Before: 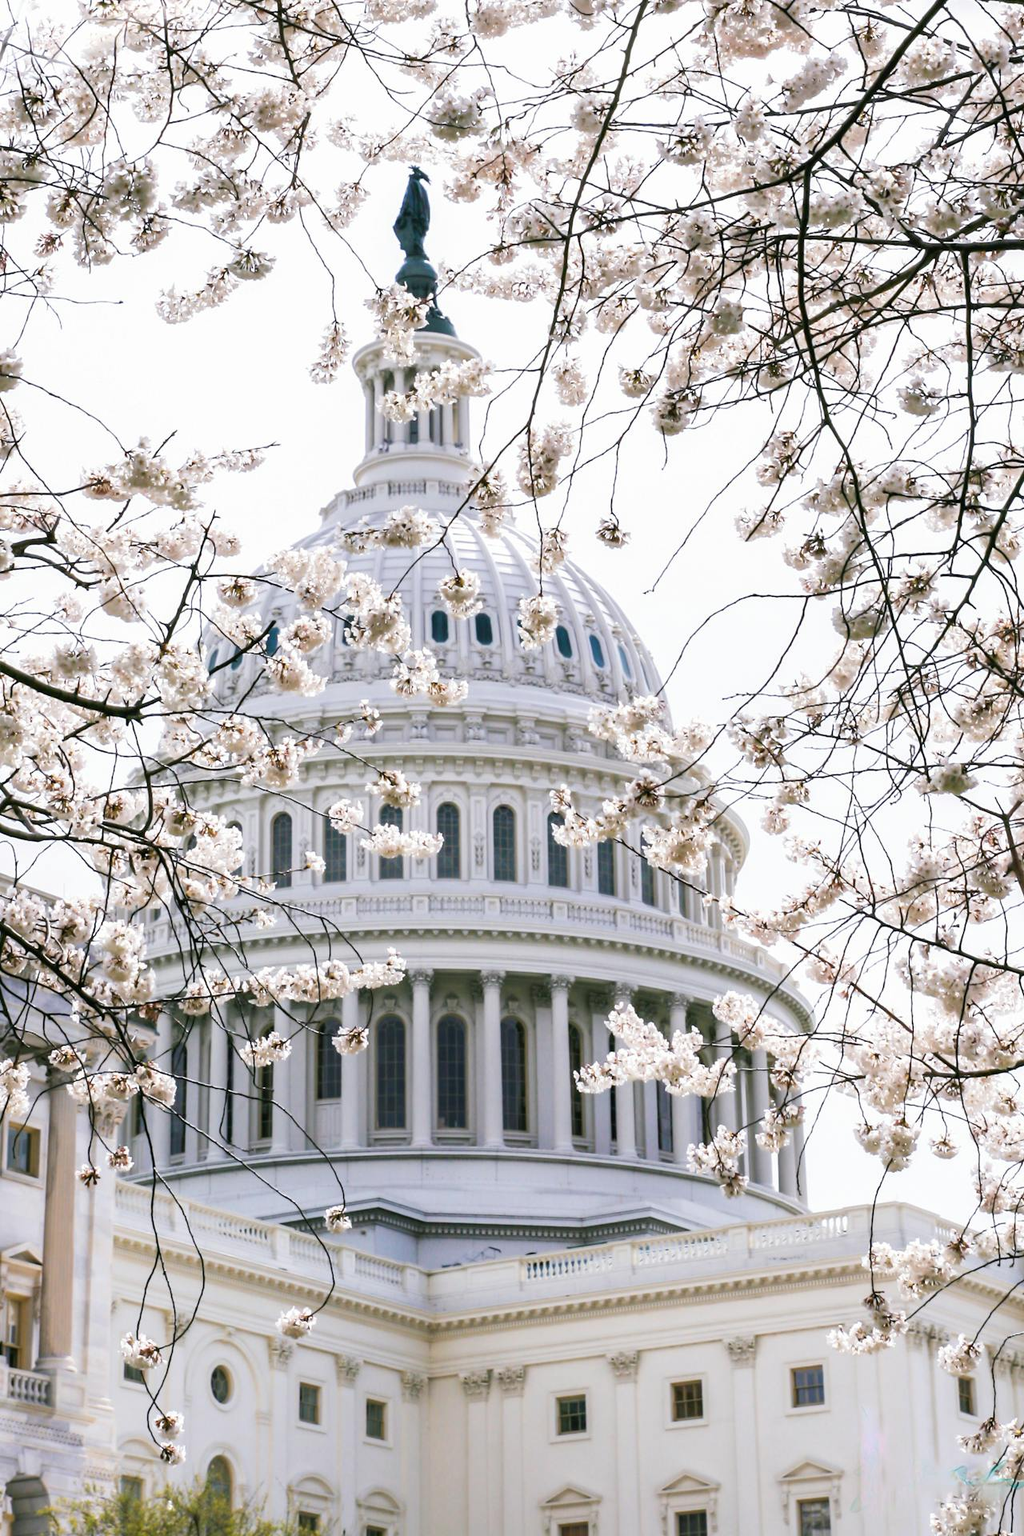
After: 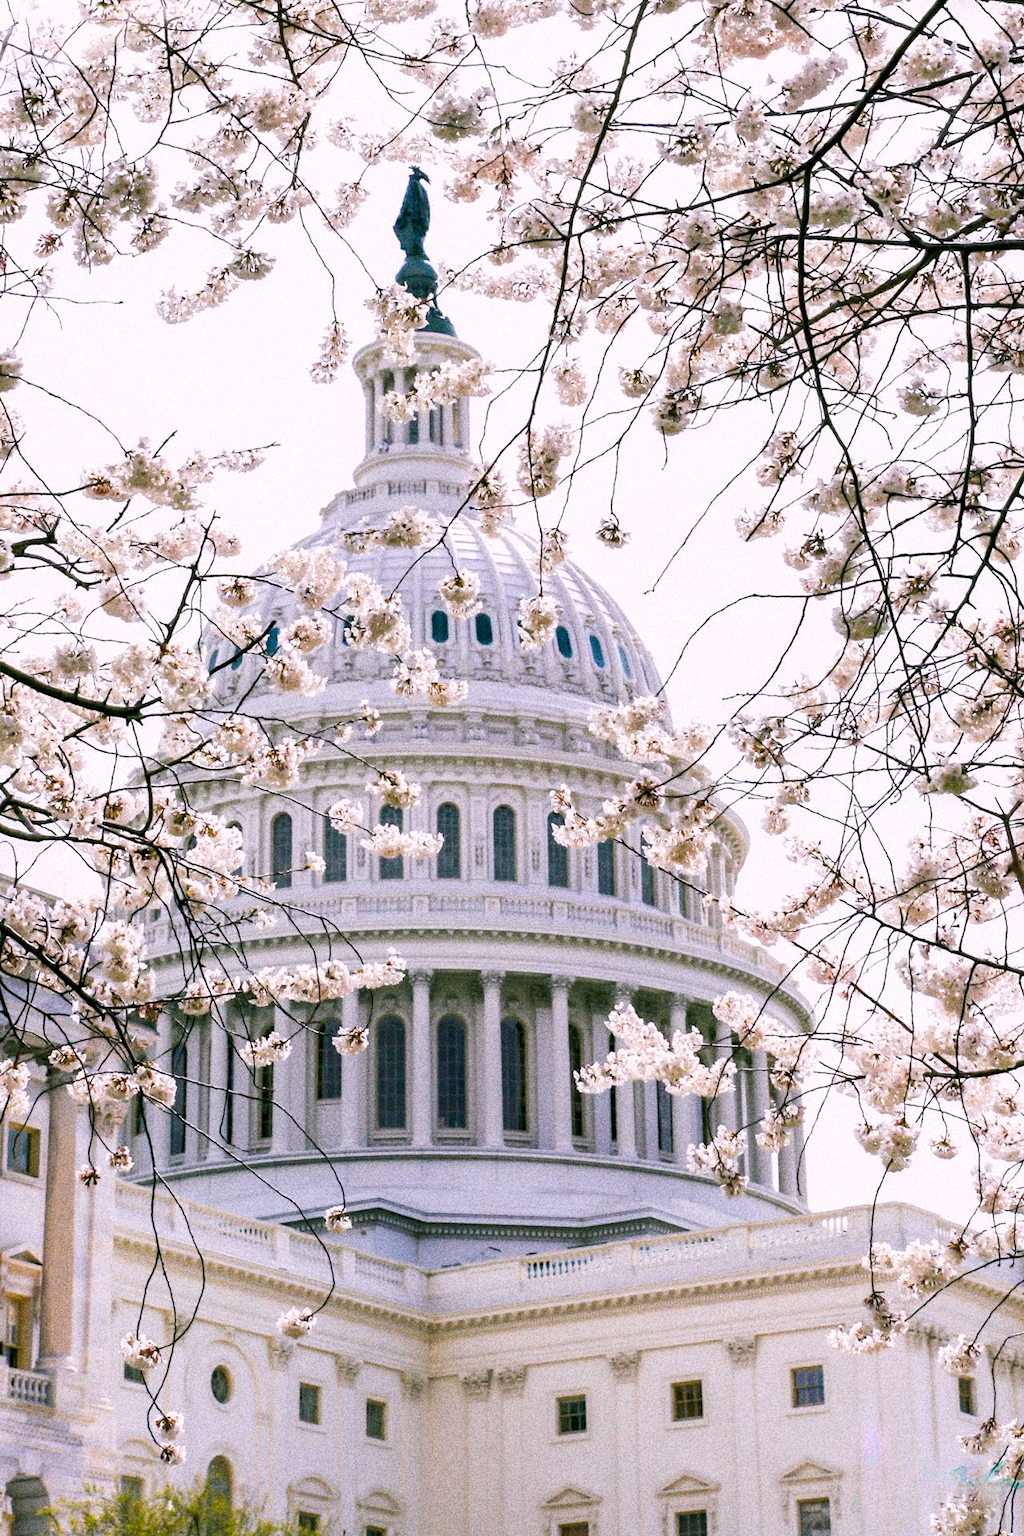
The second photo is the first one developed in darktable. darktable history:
color balance rgb: shadows lift › chroma 2%, shadows lift › hue 217.2°, power › chroma 0.25%, power › hue 60°, highlights gain › chroma 1.5%, highlights gain › hue 309.6°, global offset › luminance -0.5%, perceptual saturation grading › global saturation 15%, global vibrance 20%
grain: coarseness 14.49 ISO, strength 48.04%, mid-tones bias 35%
